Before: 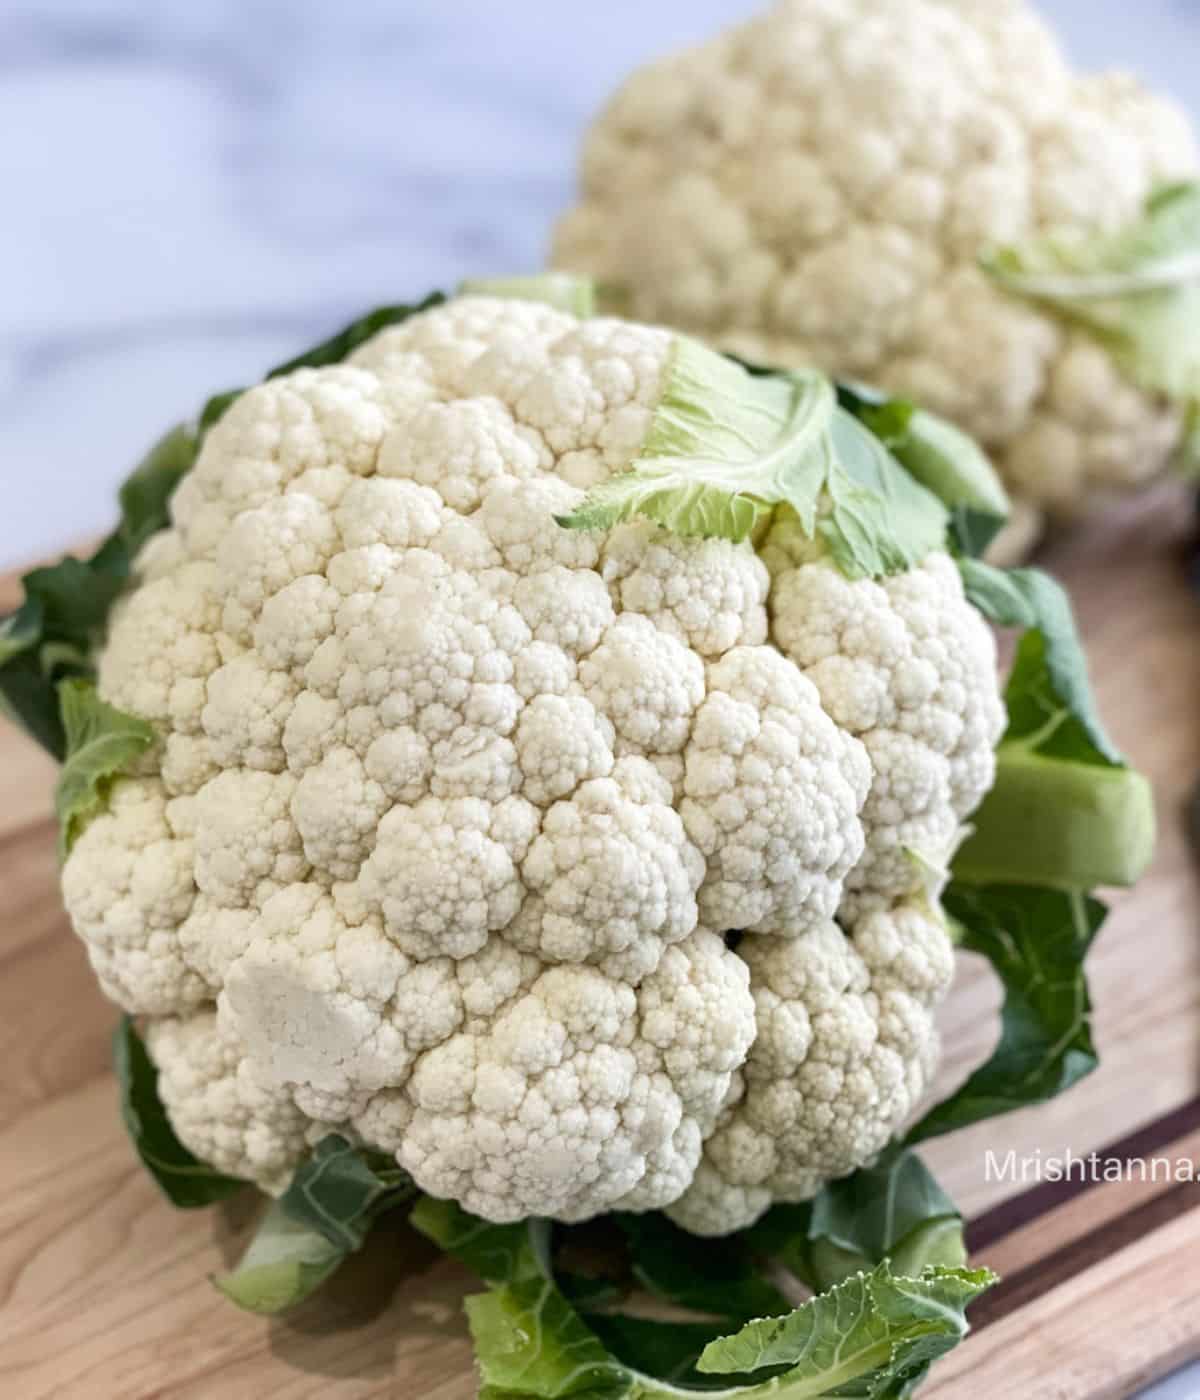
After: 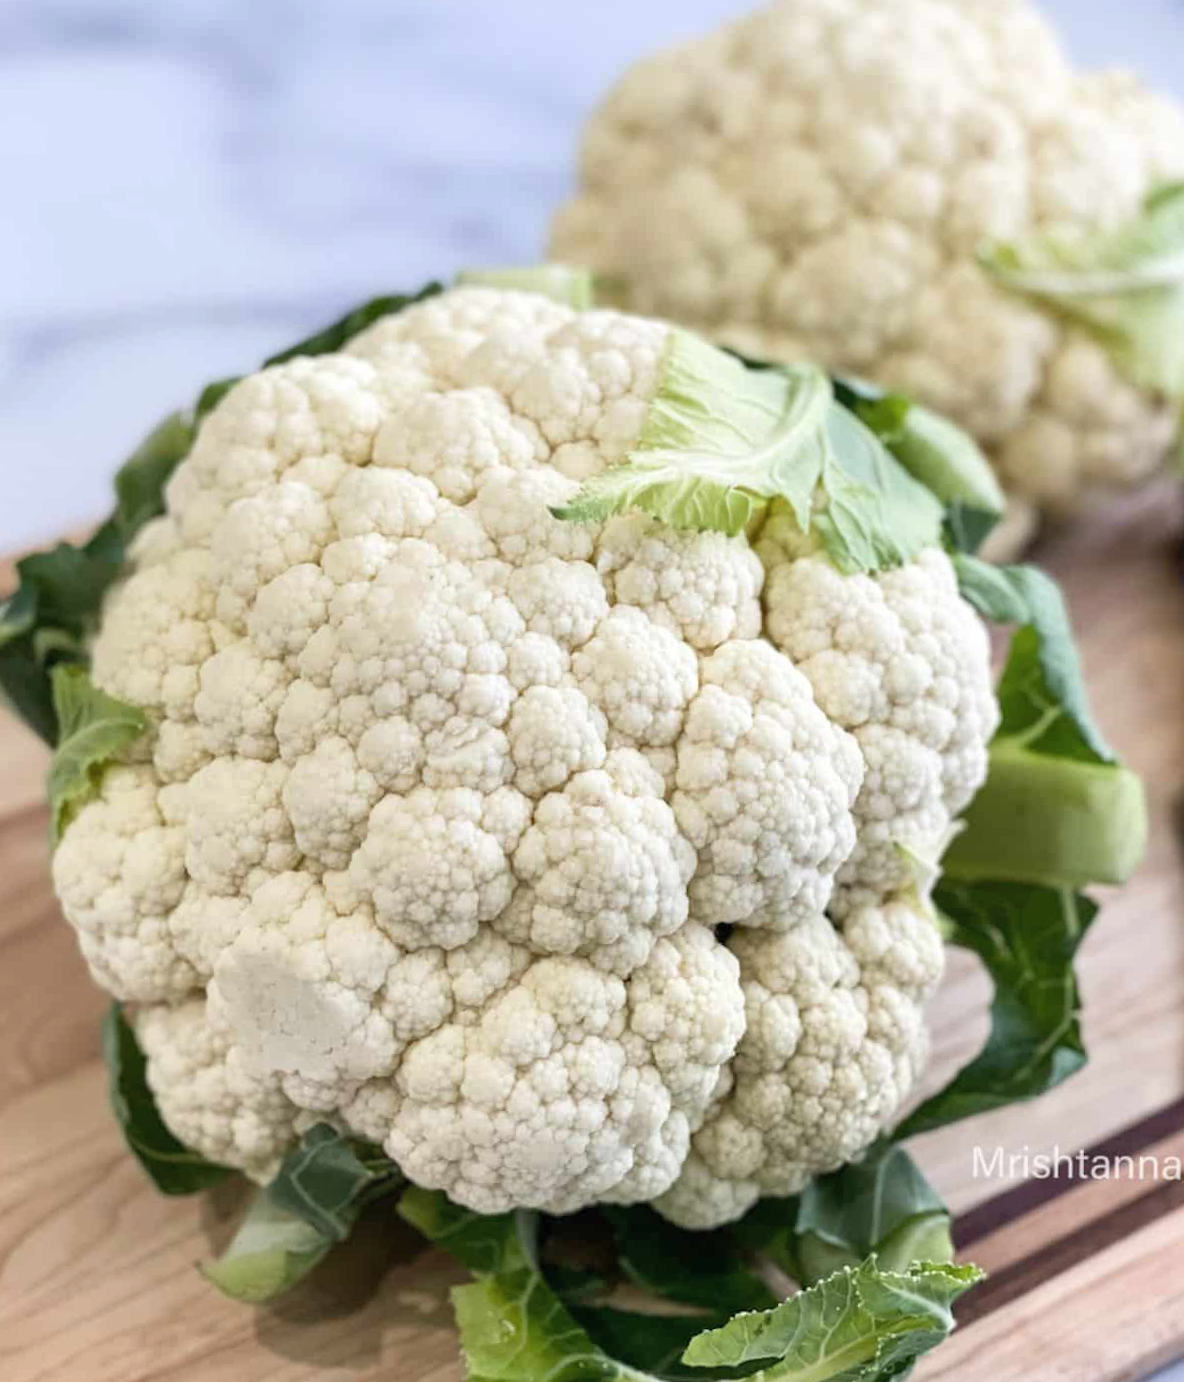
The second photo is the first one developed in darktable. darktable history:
crop and rotate: angle -0.636°
contrast brightness saturation: contrast 0.05, brightness 0.058, saturation 0.014
